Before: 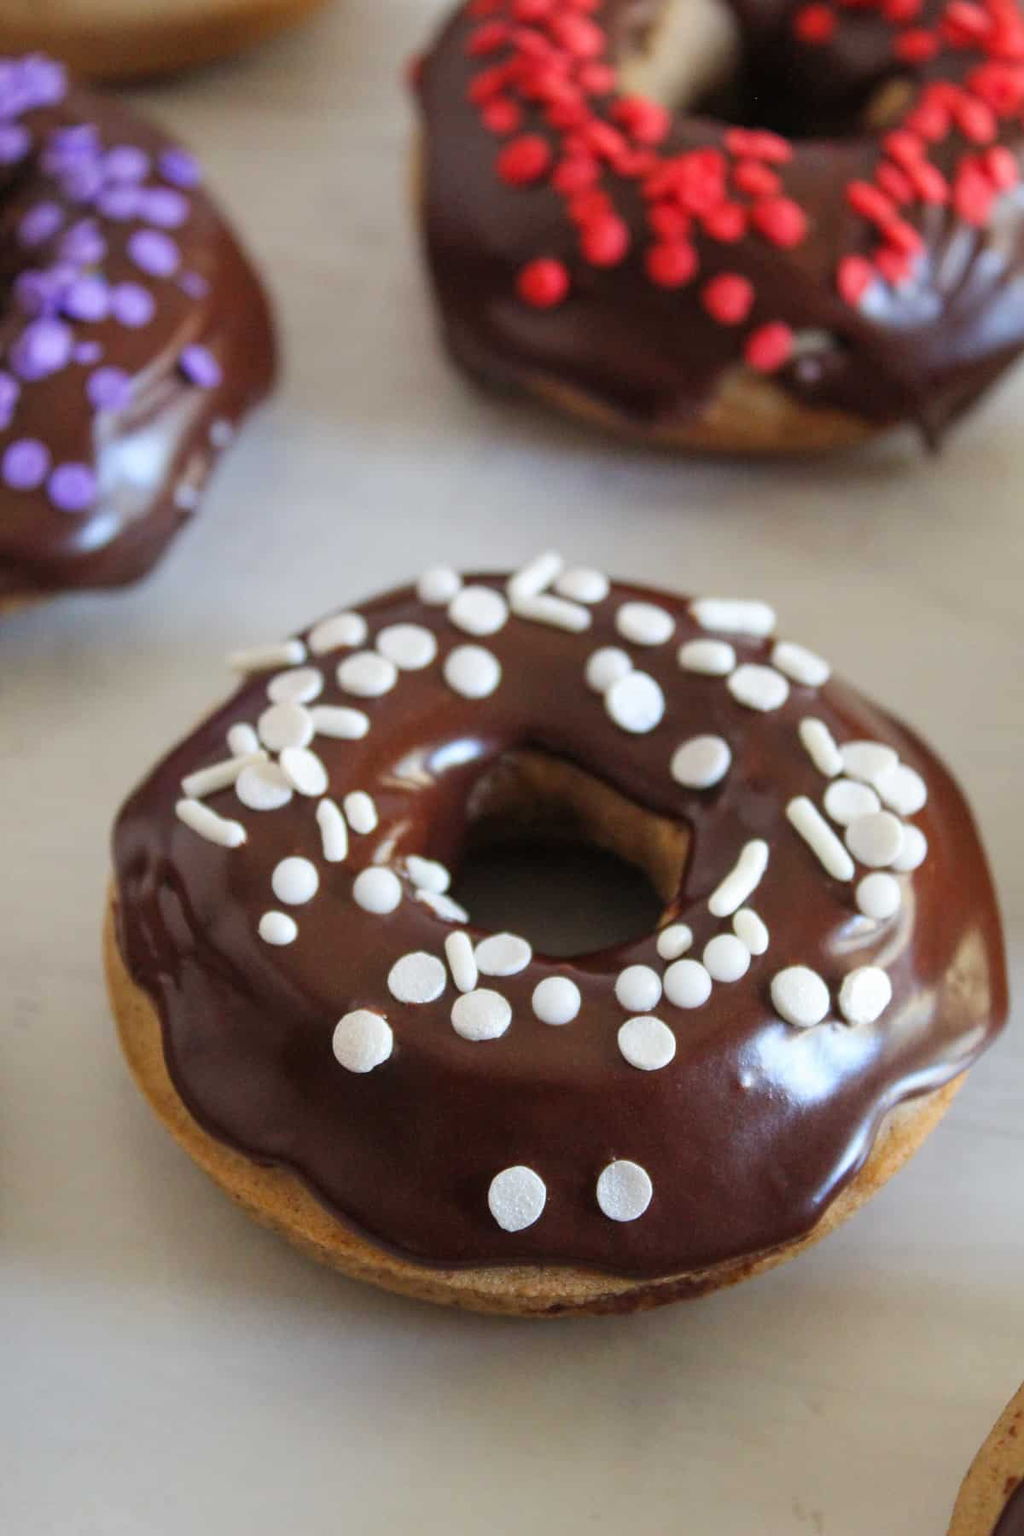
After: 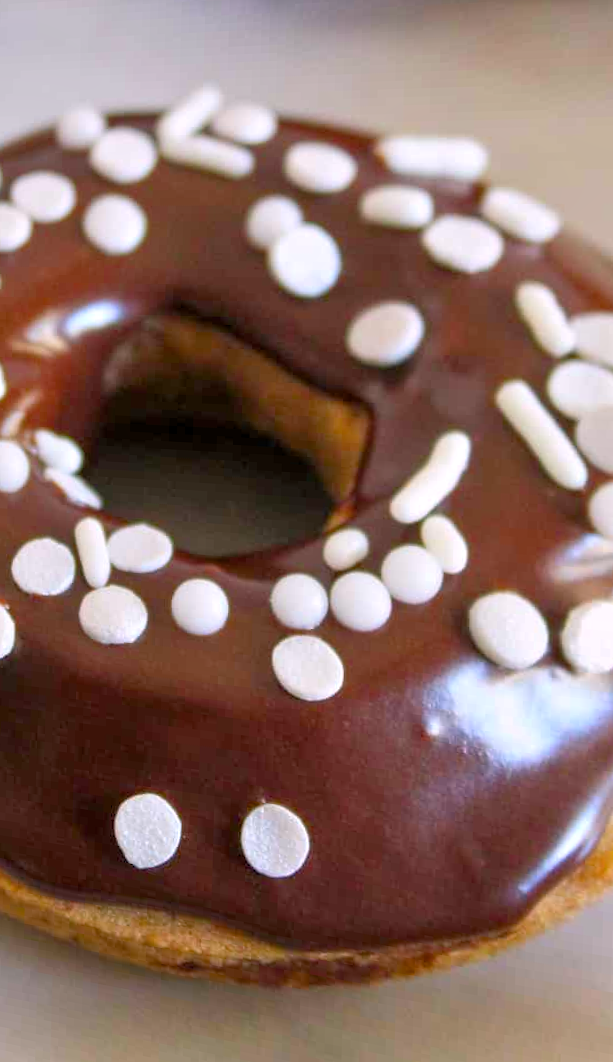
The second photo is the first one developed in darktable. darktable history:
rotate and perspective: rotation 1.69°, lens shift (vertical) -0.023, lens shift (horizontal) -0.291, crop left 0.025, crop right 0.988, crop top 0.092, crop bottom 0.842
levels: mode automatic, black 0.023%, white 99.97%, levels [0.062, 0.494, 0.925]
tone equalizer: -8 EV 1 EV, -7 EV 1 EV, -6 EV 1 EV, -5 EV 1 EV, -4 EV 1 EV, -3 EV 0.75 EV, -2 EV 0.5 EV, -1 EV 0.25 EV
color balance rgb: shadows lift › chroma 2%, shadows lift › hue 217.2°, power › chroma 0.25%, power › hue 60°, highlights gain › chroma 1.5%, highlights gain › hue 309.6°, global offset › luminance -0.5%, perceptual saturation grading › global saturation 15%, global vibrance 20%
crop and rotate: left 29.237%, top 31.152%, right 19.807%
